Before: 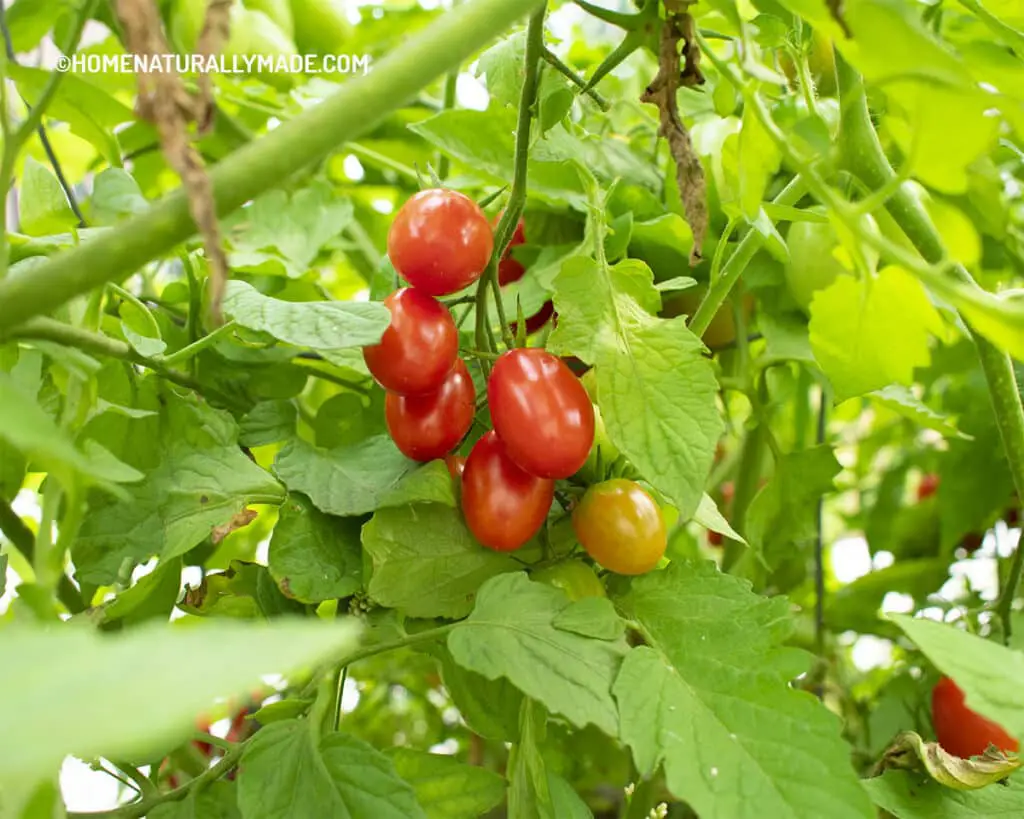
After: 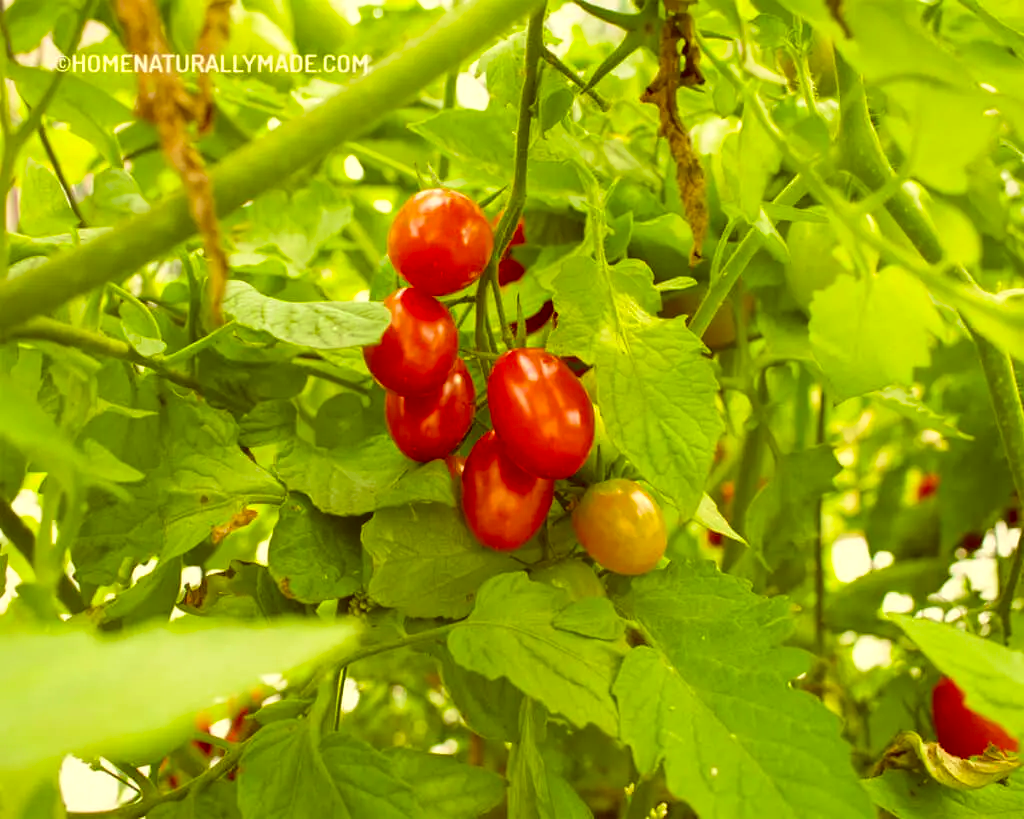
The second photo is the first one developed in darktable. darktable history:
color correction: highlights a* 1.12, highlights b* 24.26, shadows a* 15.58, shadows b* 24.26
color balance rgb: perceptual saturation grading › global saturation 30%, global vibrance 10%
local contrast: highlights 100%, shadows 100%, detail 120%, midtone range 0.2
velvia: on, module defaults
